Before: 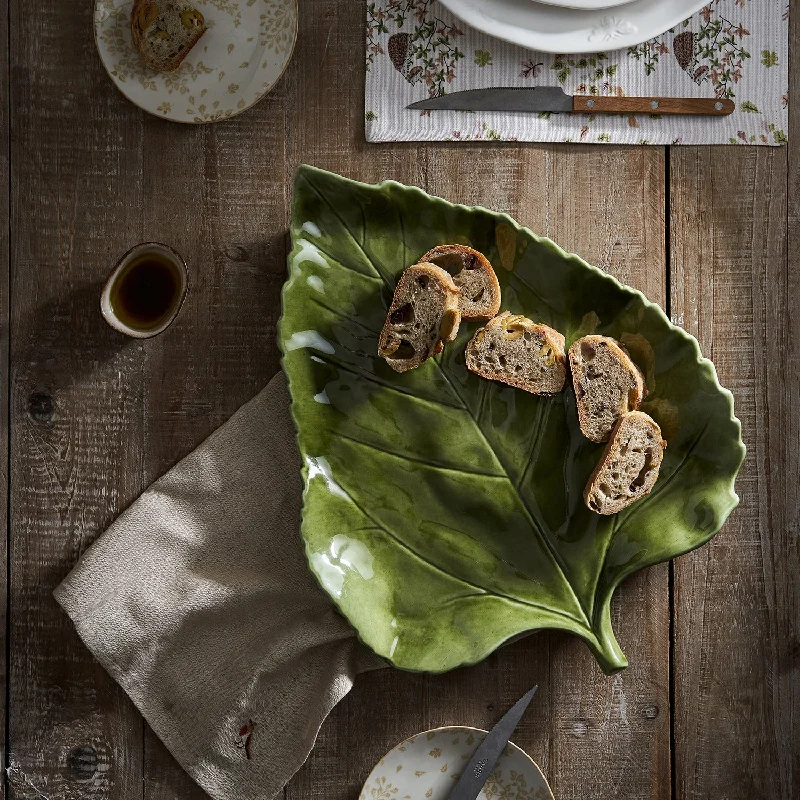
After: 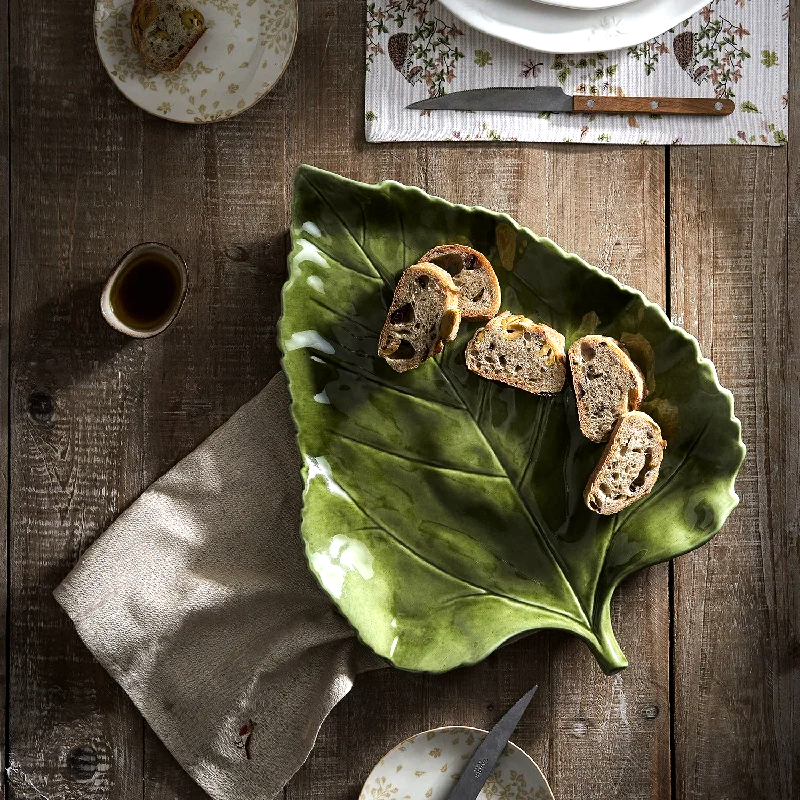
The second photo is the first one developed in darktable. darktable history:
tone equalizer: -8 EV -0.714 EV, -7 EV -0.683 EV, -6 EV -0.602 EV, -5 EV -0.365 EV, -3 EV 0.393 EV, -2 EV 0.6 EV, -1 EV 0.677 EV, +0 EV 0.771 EV
